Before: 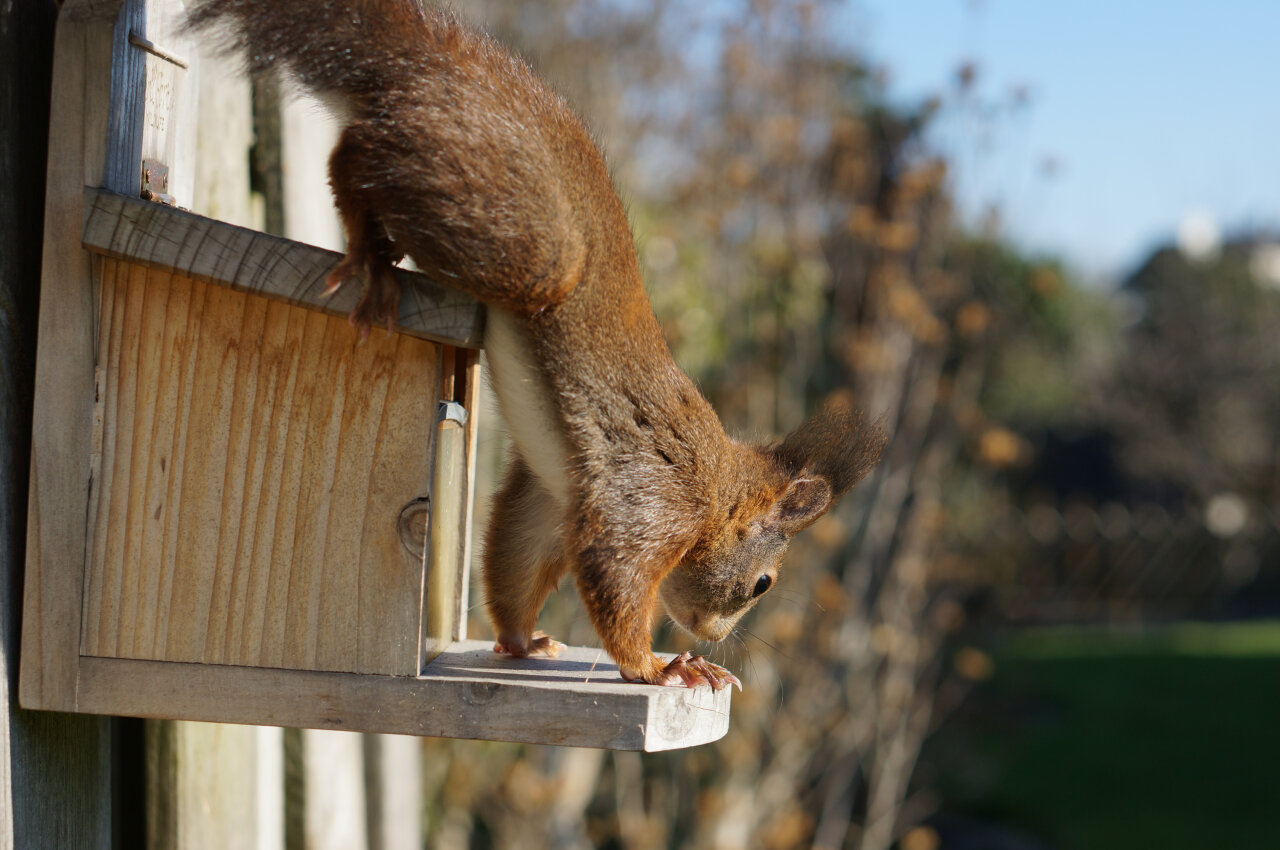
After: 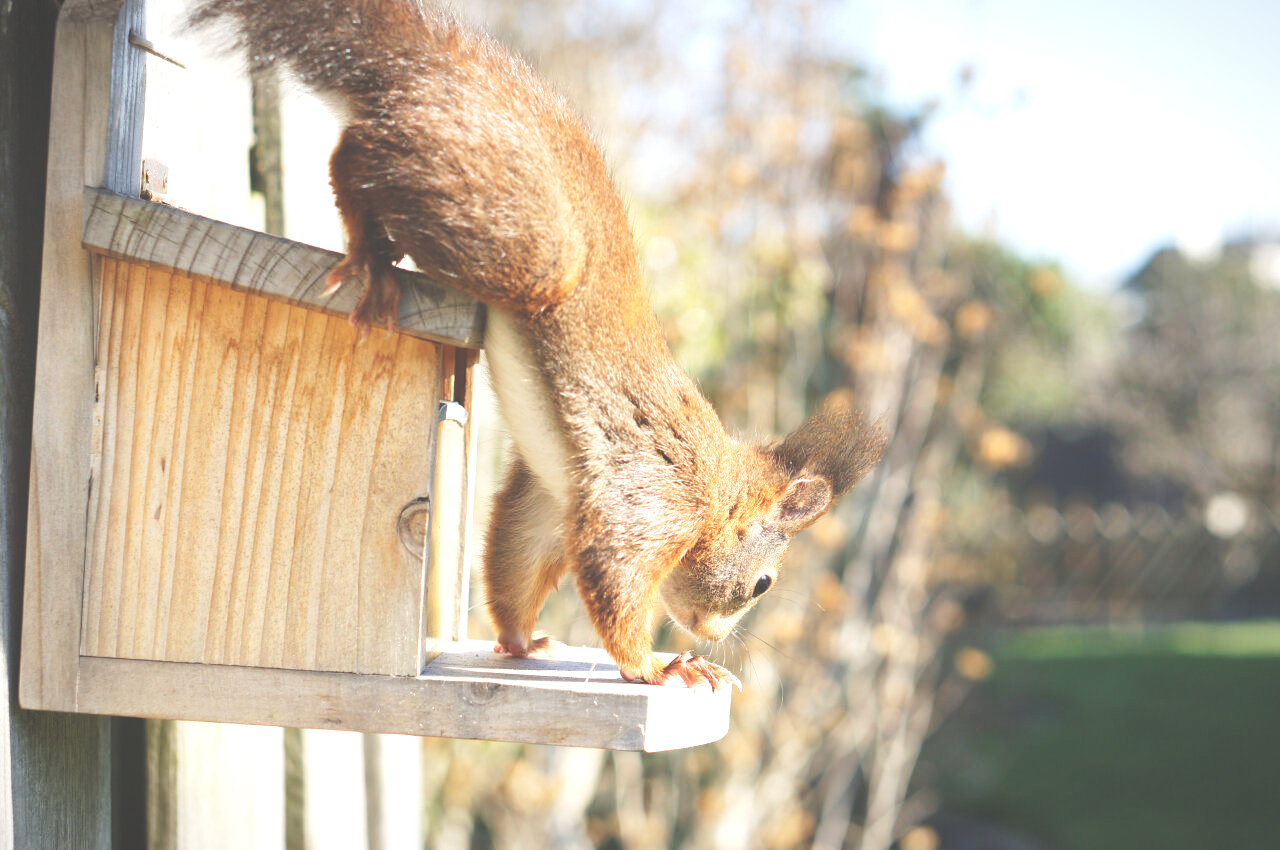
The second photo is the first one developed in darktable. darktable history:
base curve: curves: ch0 [(0, 0) (0.036, 0.025) (0.121, 0.166) (0.206, 0.329) (0.605, 0.79) (1, 1)], preserve colors none
vignetting: fall-off radius 98.83%, brightness -0.475, width/height ratio 1.344, unbound false
exposure: black level correction -0.024, exposure 1.395 EV, compensate exposure bias true, compensate highlight preservation false
